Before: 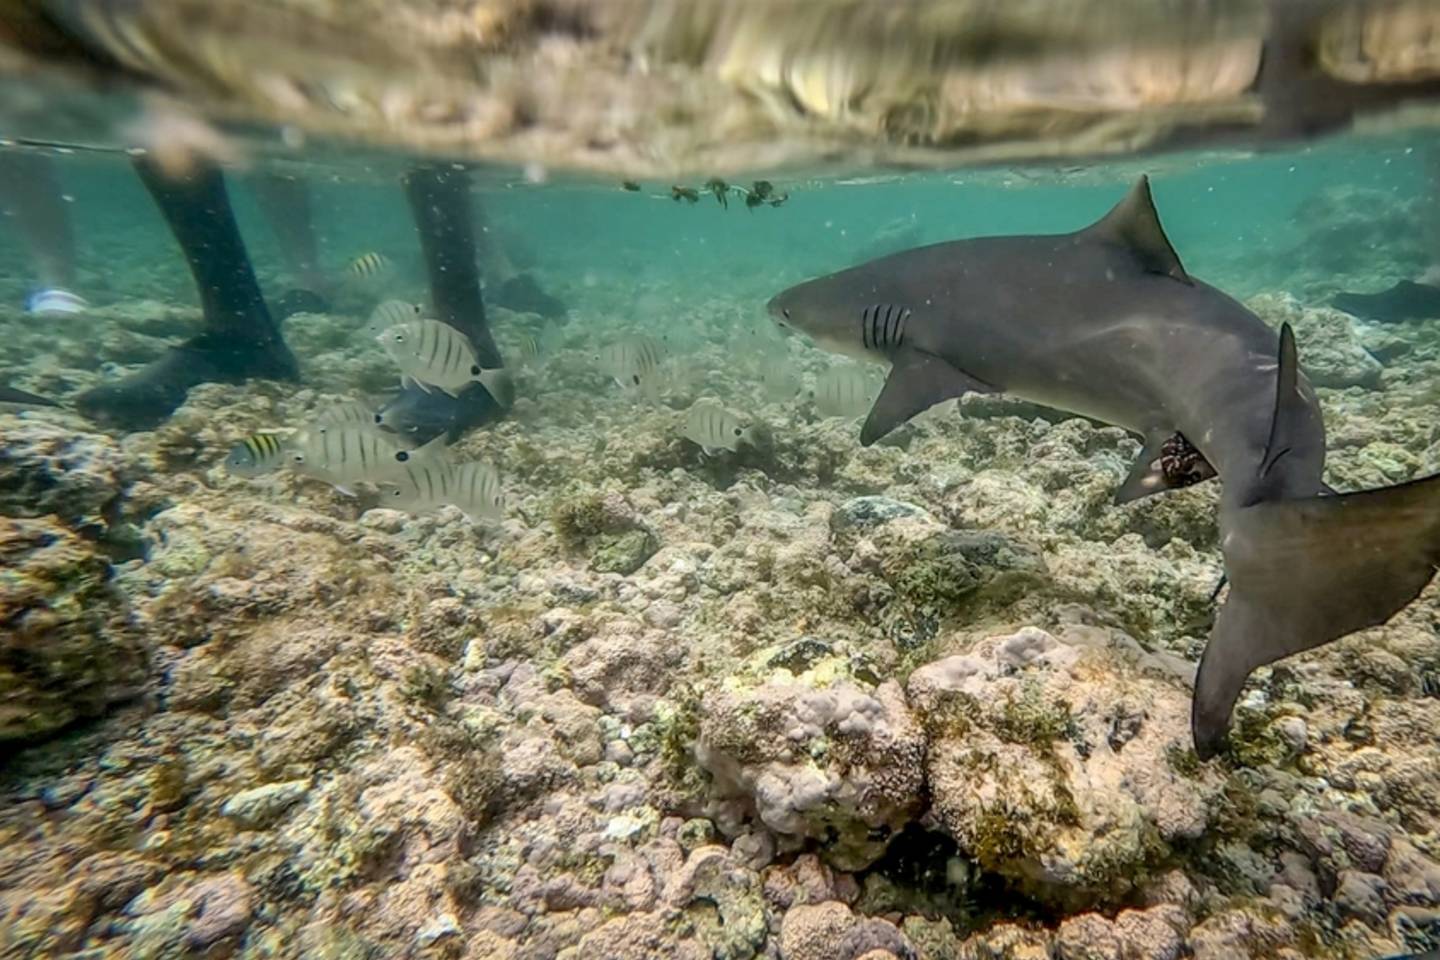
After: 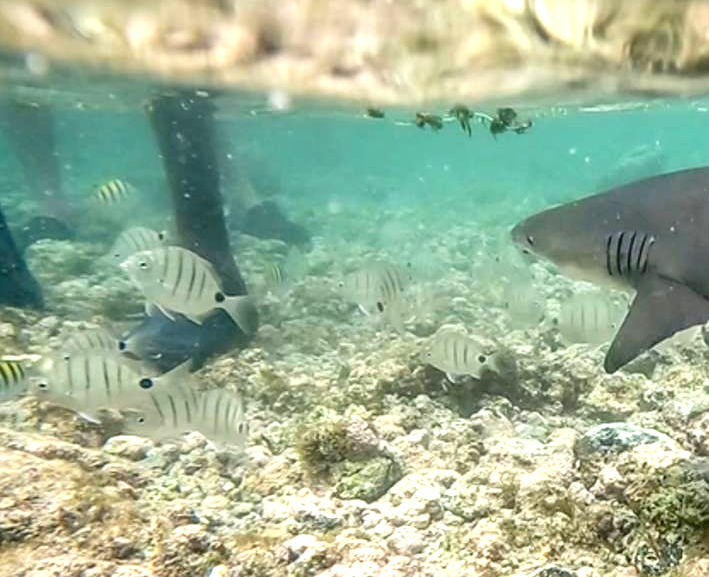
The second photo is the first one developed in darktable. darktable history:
crop: left 17.835%, top 7.675%, right 32.881%, bottom 32.213%
exposure: black level correction 0, exposure 0.9 EV, compensate exposure bias true, compensate highlight preservation false
sharpen: amount 0.2
